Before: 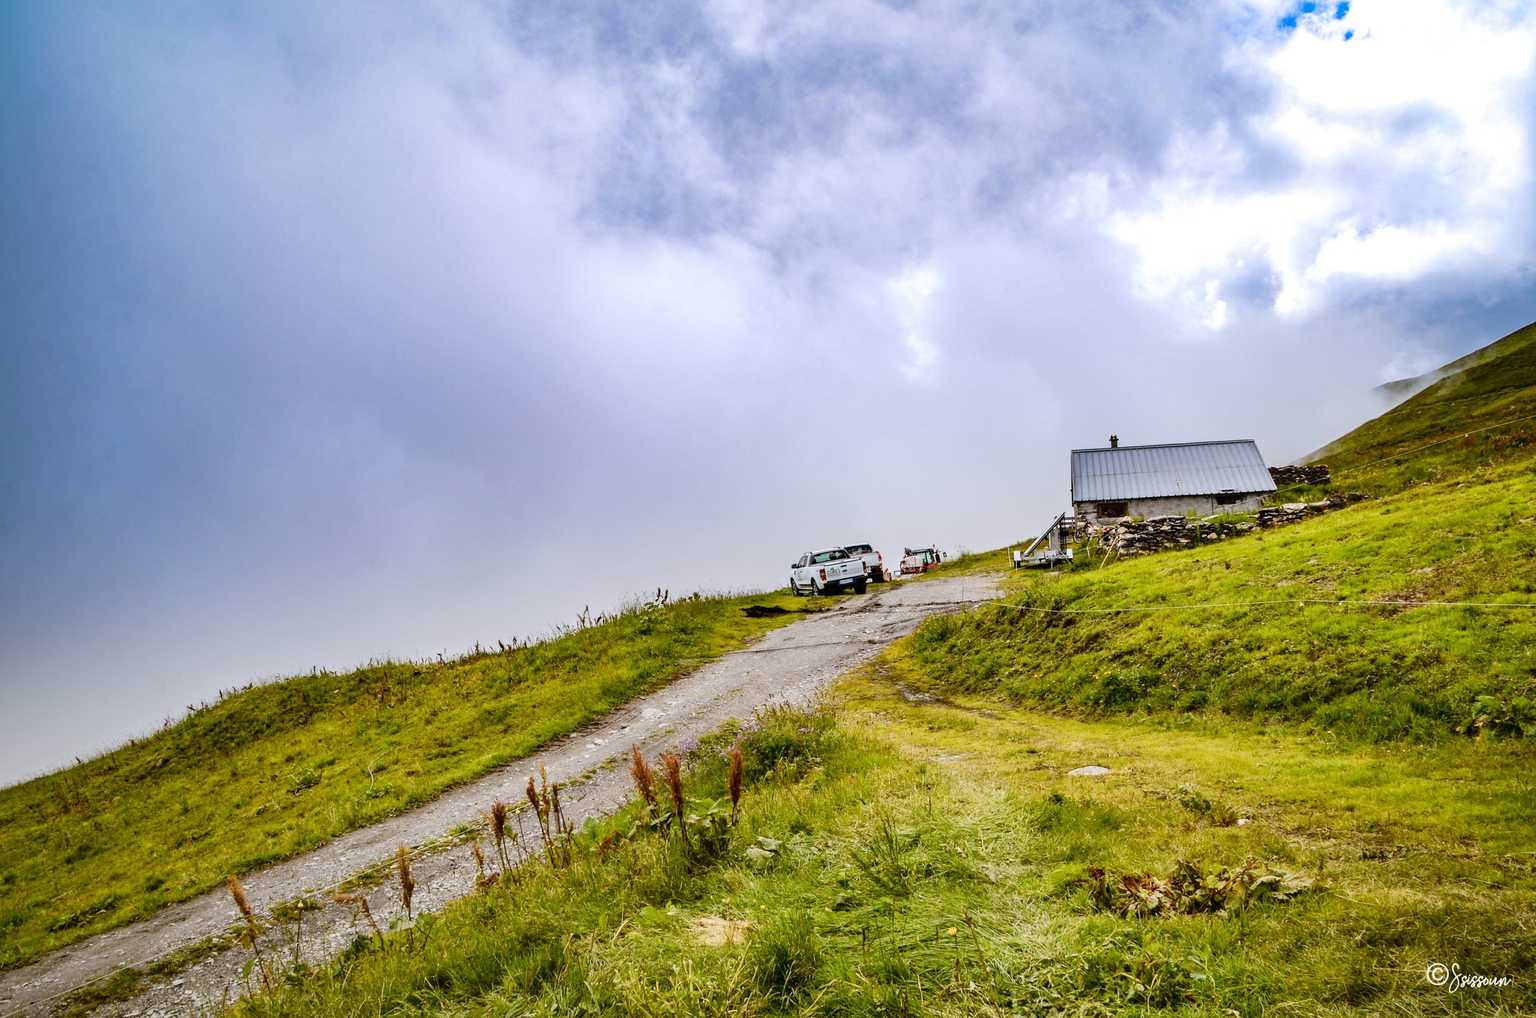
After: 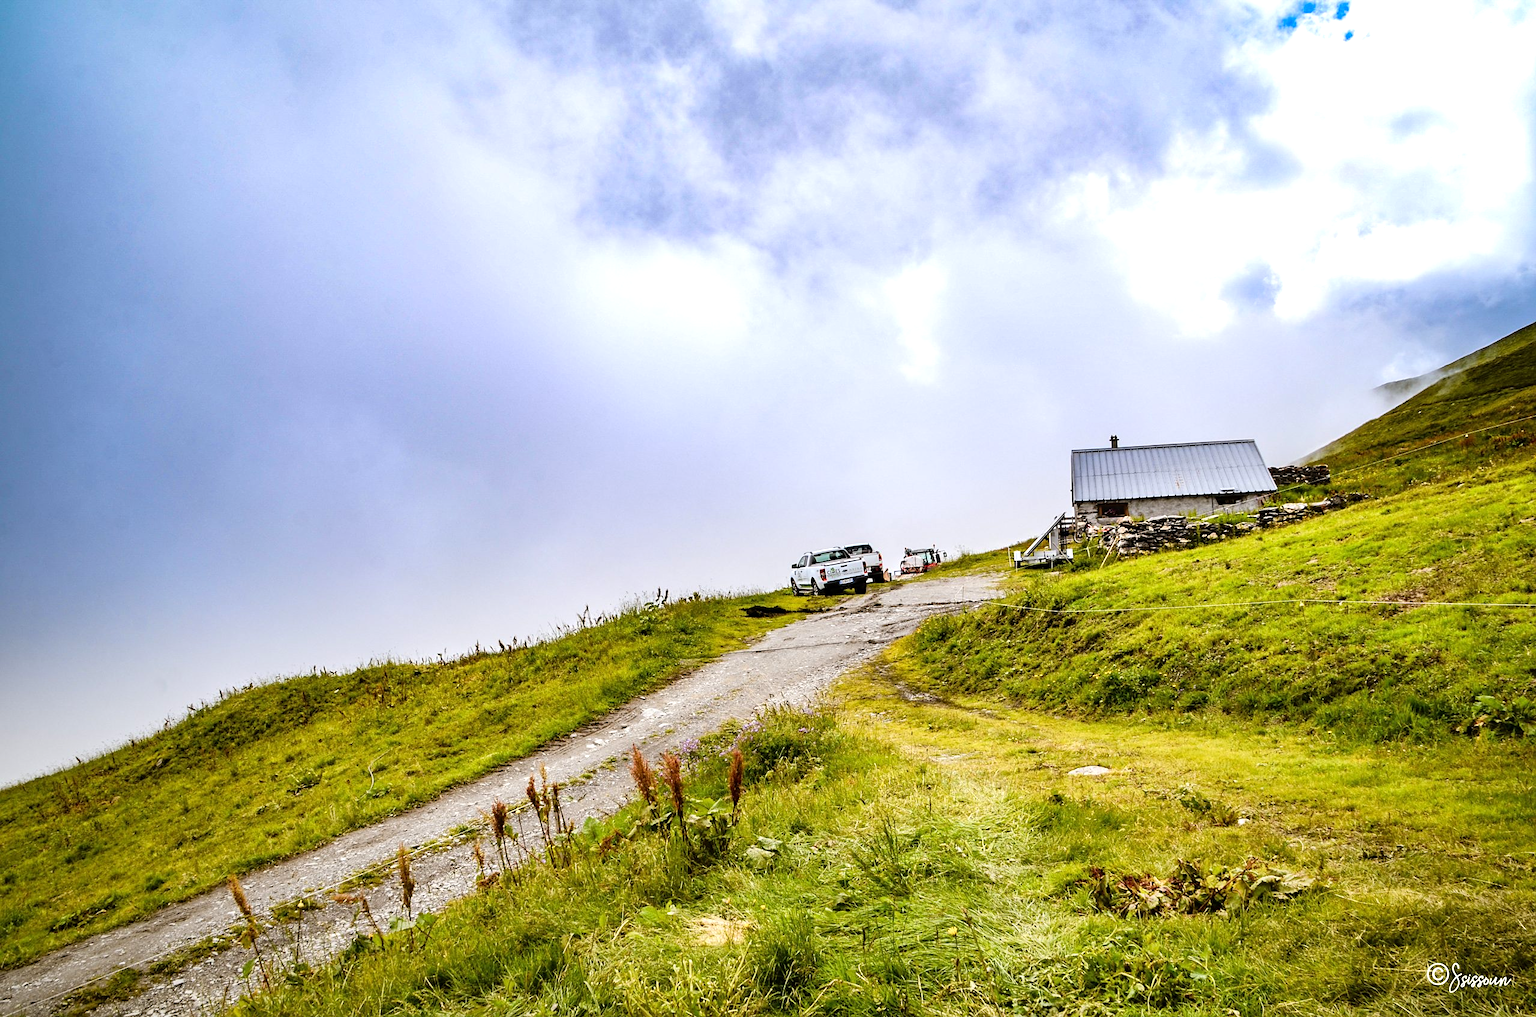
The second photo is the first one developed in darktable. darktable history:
tone equalizer: -8 EV -0.446 EV, -7 EV -0.418 EV, -6 EV -0.313 EV, -5 EV -0.256 EV, -3 EV 0.247 EV, -2 EV 0.348 EV, -1 EV 0.39 EV, +0 EV 0.392 EV
sharpen: amount 0.211
